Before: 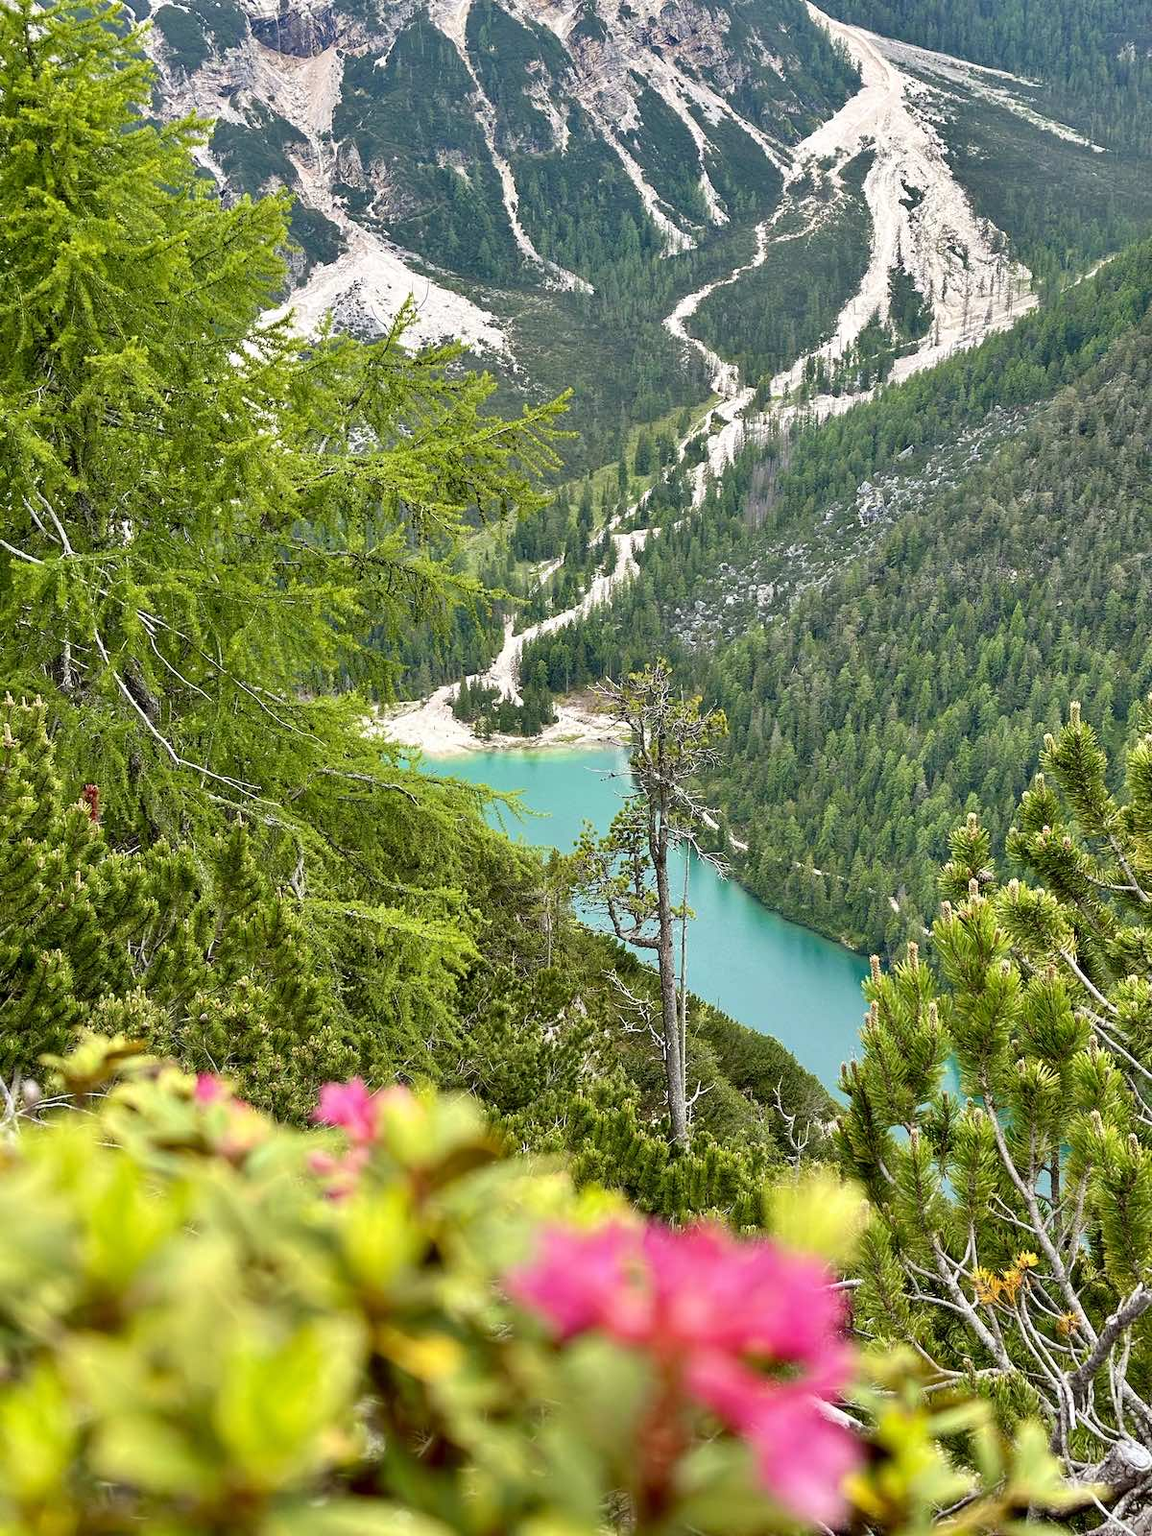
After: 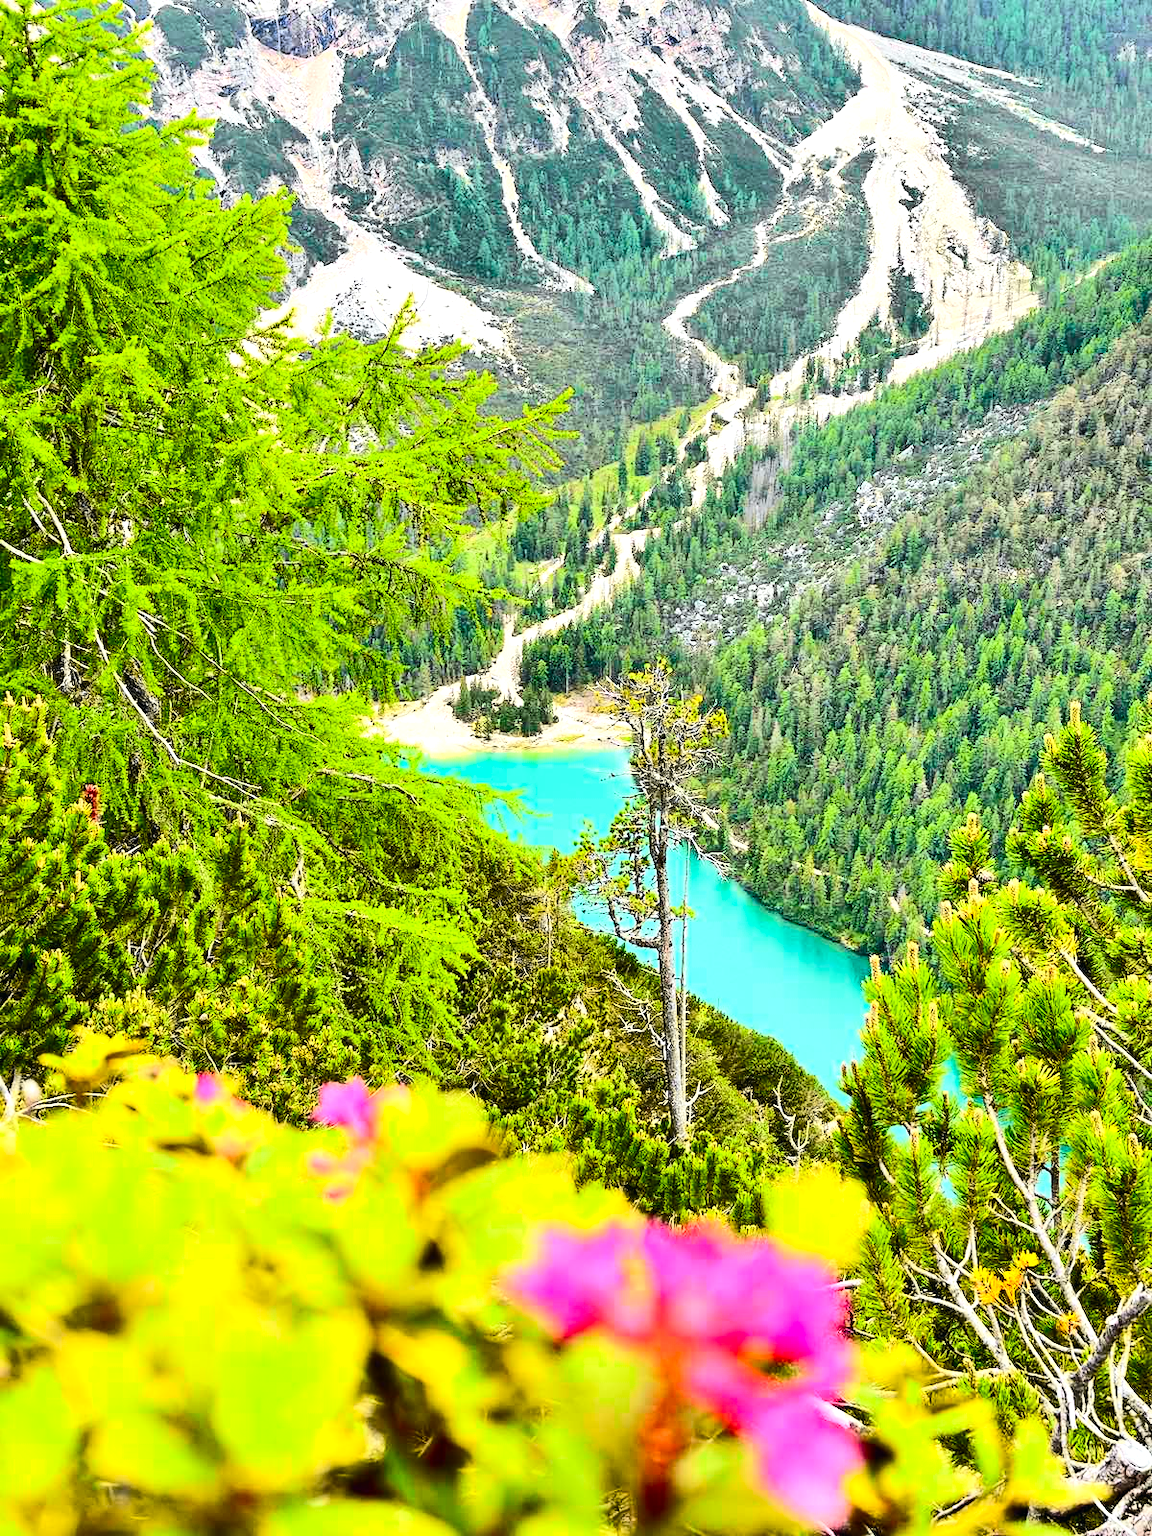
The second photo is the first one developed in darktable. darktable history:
tone curve: curves: ch0 [(0, 0) (0.071, 0.06) (0.253, 0.242) (0.437, 0.498) (0.55, 0.644) (0.657, 0.749) (0.823, 0.876) (1, 0.99)]; ch1 [(0, 0) (0.346, 0.307) (0.408, 0.369) (0.453, 0.457) (0.476, 0.489) (0.502, 0.493) (0.521, 0.515) (0.537, 0.531) (0.612, 0.641) (0.676, 0.728) (1, 1)]; ch2 [(0, 0) (0.346, 0.34) (0.434, 0.46) (0.485, 0.494) (0.5, 0.494) (0.511, 0.504) (0.537, 0.551) (0.579, 0.599) (0.625, 0.686) (1, 1)], color space Lab, independent channels, preserve colors none
tone equalizer: -8 EV -0.75 EV, -7 EV -0.7 EV, -6 EV -0.6 EV, -5 EV -0.4 EV, -3 EV 0.4 EV, -2 EV 0.6 EV, -1 EV 0.7 EV, +0 EV 0.75 EV, edges refinement/feathering 500, mask exposure compensation -1.57 EV, preserve details no
contrast brightness saturation: contrast 0.2, brightness 0.16, saturation 0.22
